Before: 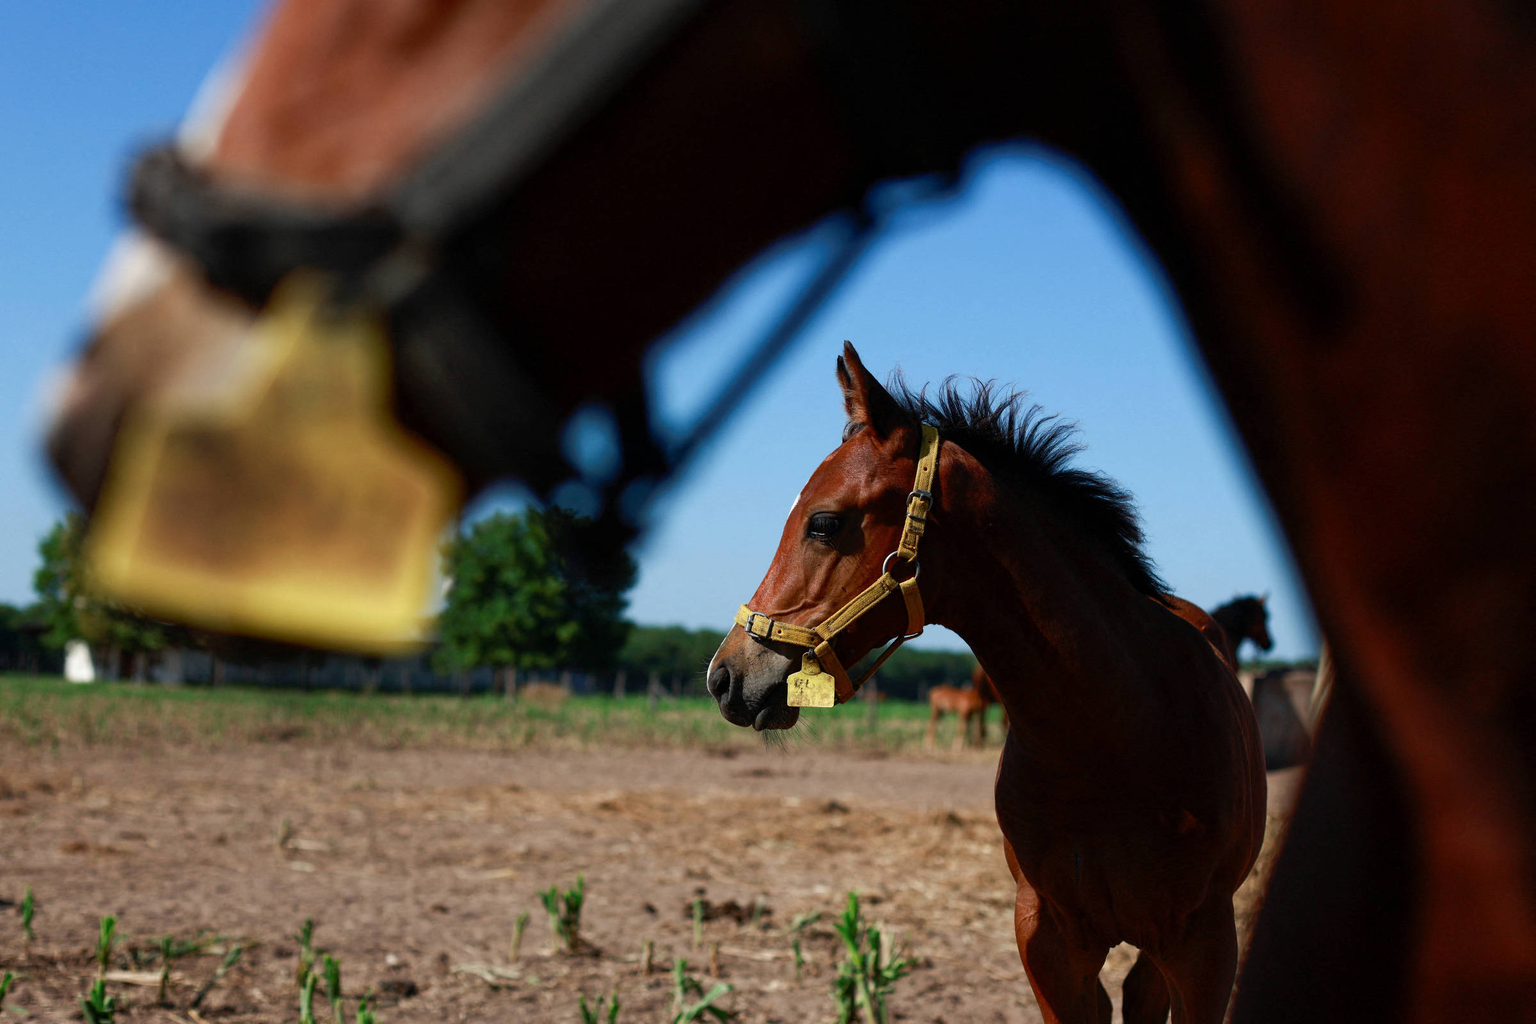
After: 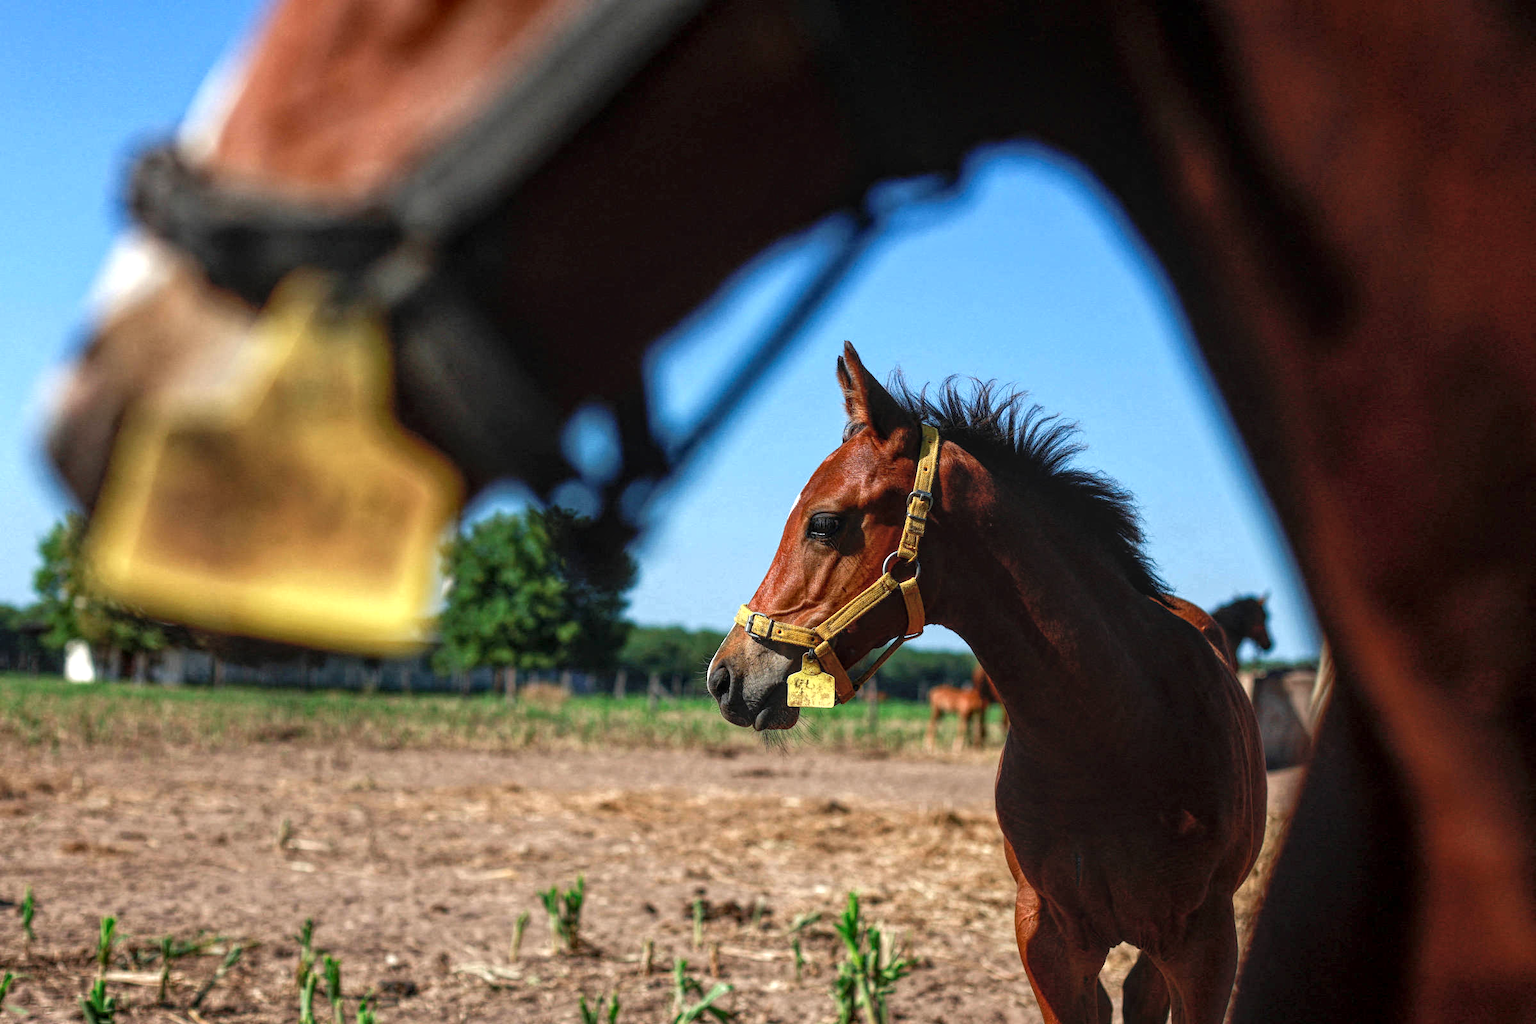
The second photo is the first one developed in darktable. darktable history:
local contrast: highlights 75%, shadows 55%, detail 176%, midtone range 0.206
exposure: black level correction 0, exposure 0.691 EV, compensate highlight preservation false
